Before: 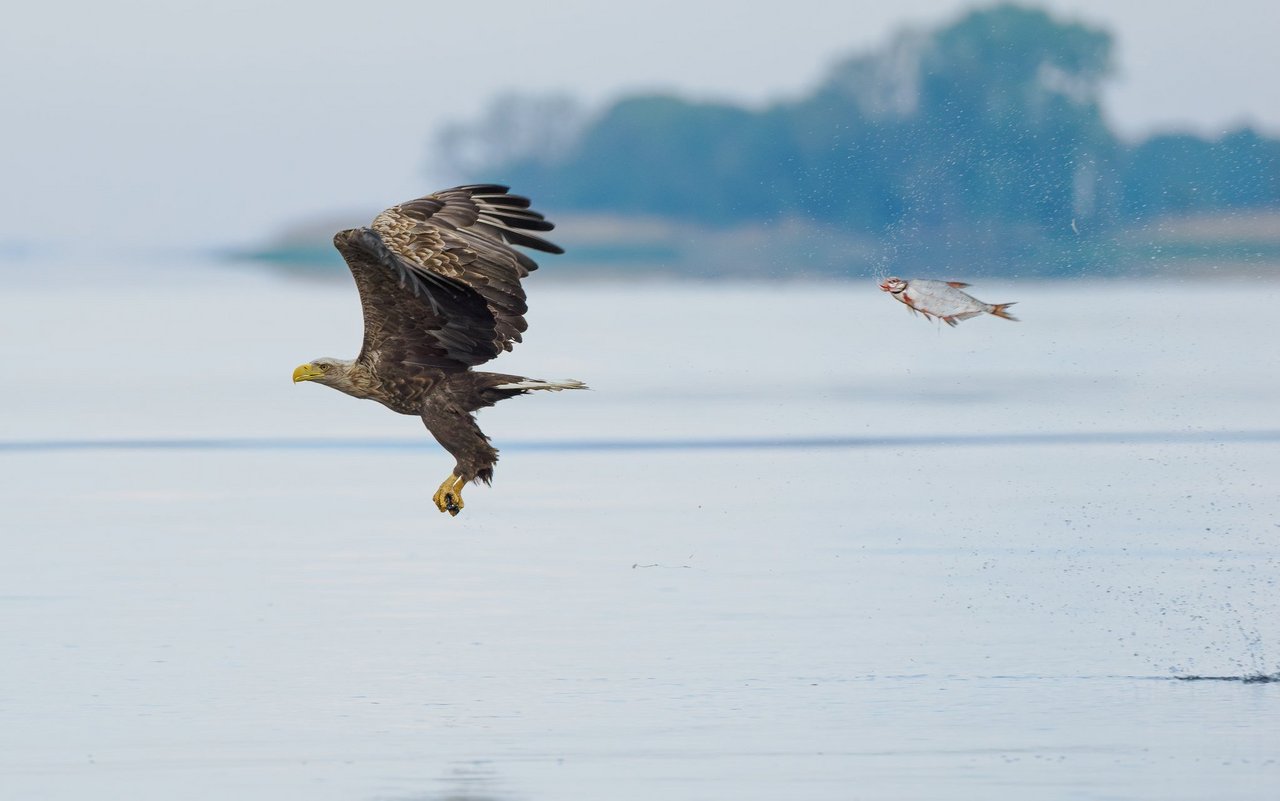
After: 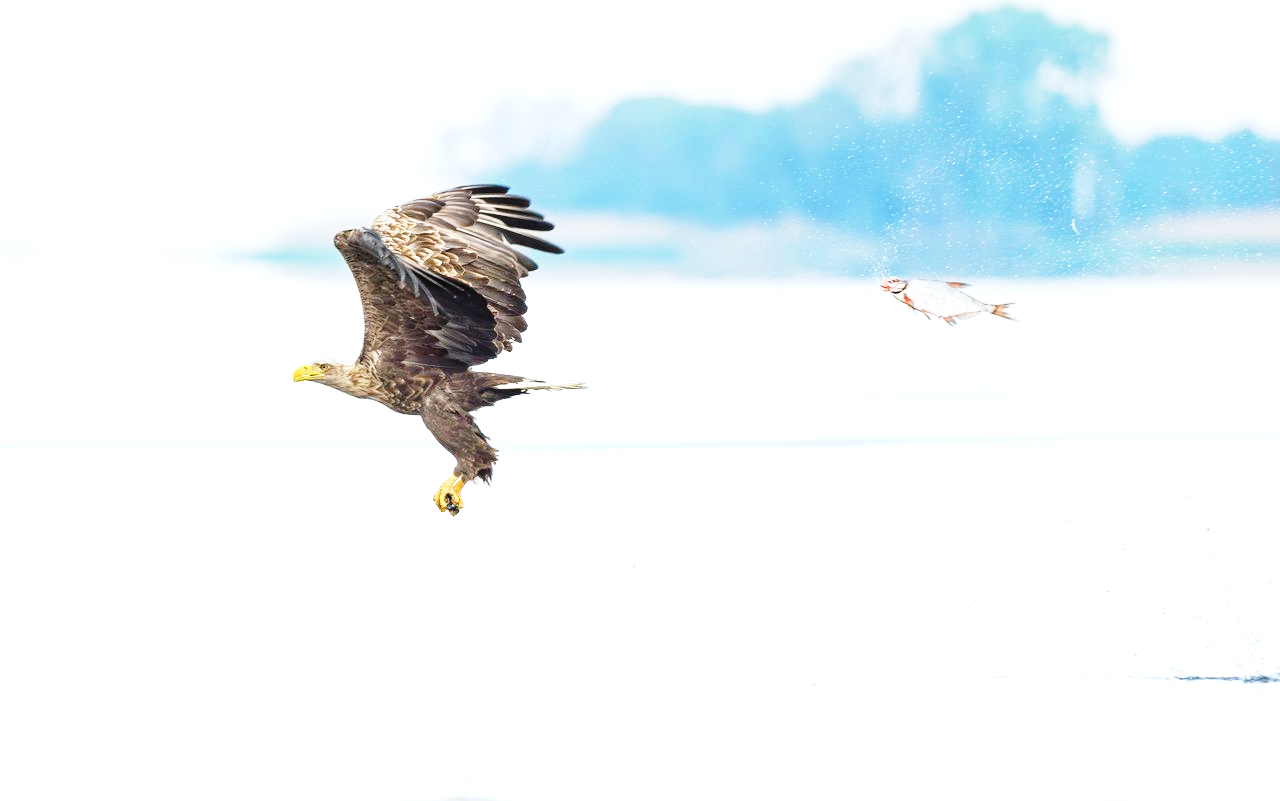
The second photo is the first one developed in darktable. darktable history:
base curve: curves: ch0 [(0, 0) (0.028, 0.03) (0.121, 0.232) (0.46, 0.748) (0.859, 0.968) (1, 1)], preserve colors none
exposure: exposure 1.001 EV, compensate exposure bias true, compensate highlight preservation false
